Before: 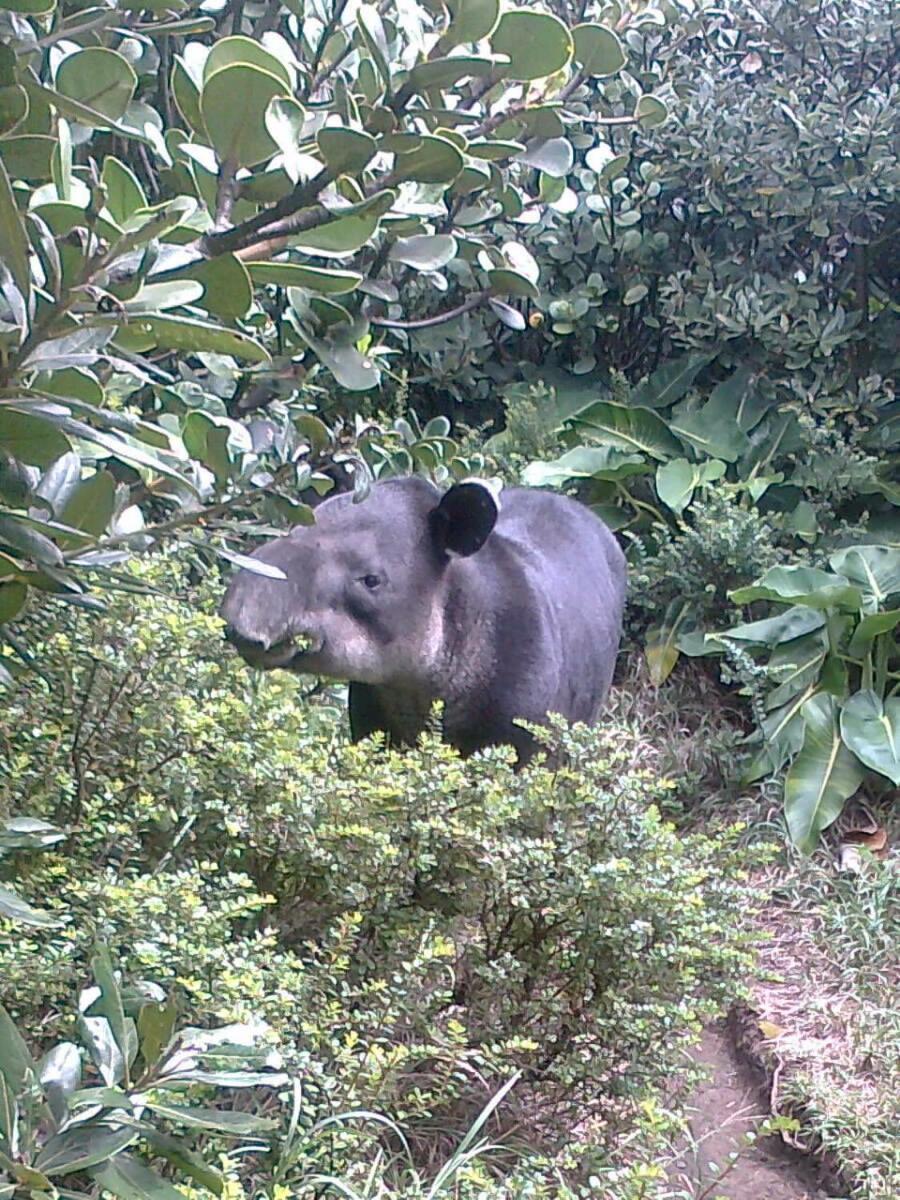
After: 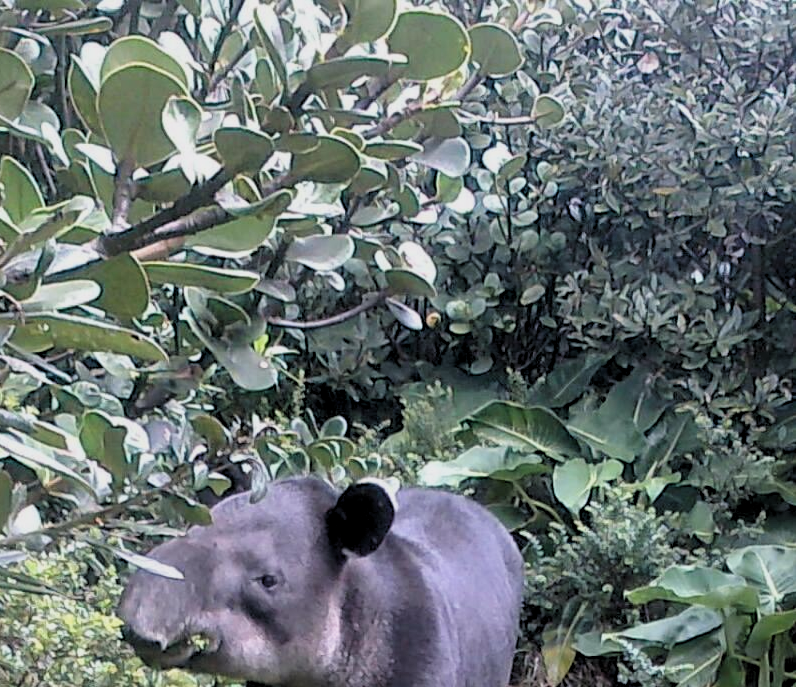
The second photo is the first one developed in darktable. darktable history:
shadows and highlights: shadows 25.75, highlights -25.77
exposure: exposure -0.152 EV, compensate highlight preservation false
crop and rotate: left 11.474%, bottom 42.668%
filmic rgb: black relative exposure -11.89 EV, white relative exposure 5.4 EV, hardness 4.49, latitude 49.56%, contrast 1.142
levels: levels [0.031, 0.5, 0.969]
